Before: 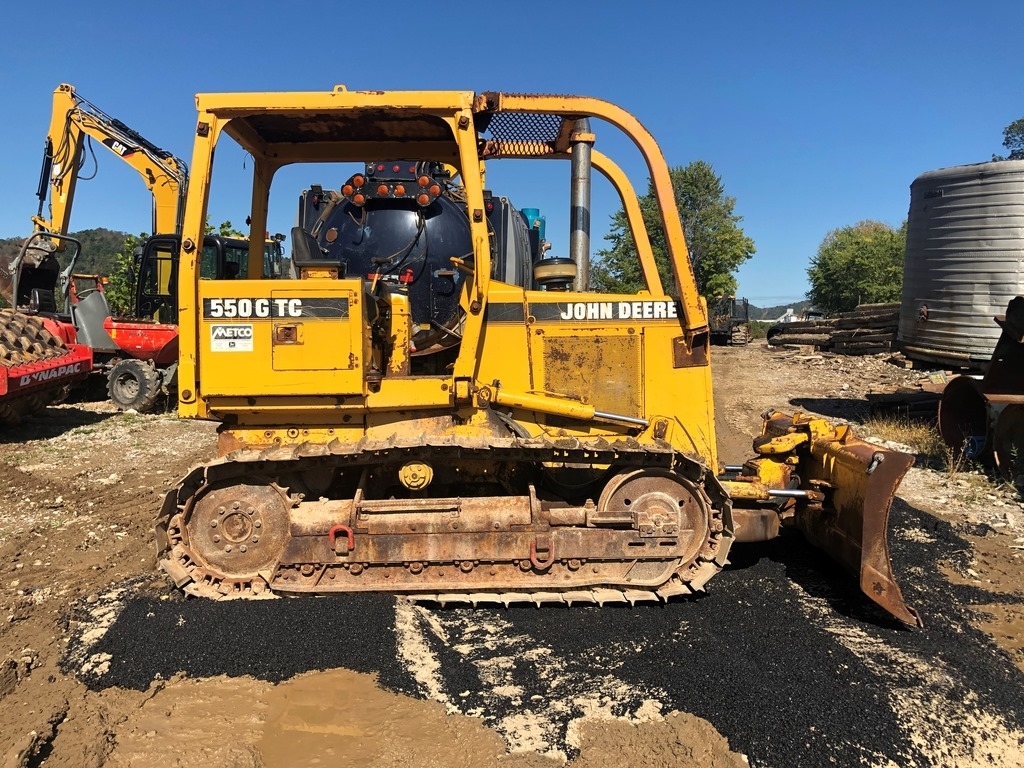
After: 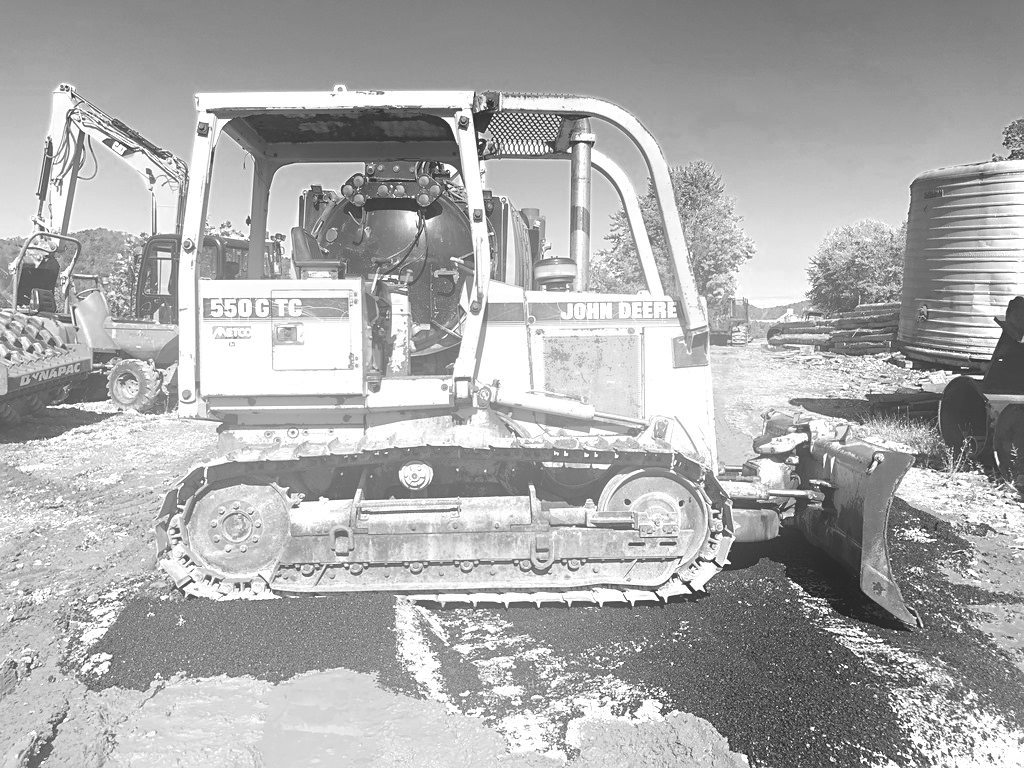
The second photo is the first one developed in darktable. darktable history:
exposure: black level correction 0, exposure 1.1 EV, compensate exposure bias true, compensate highlight preservation false
sharpen: amount 0.2
color zones: curves: ch0 [(0.002, 0.593) (0.143, 0.417) (0.285, 0.541) (0.455, 0.289) (0.608, 0.327) (0.727, 0.283) (0.869, 0.571) (1, 0.603)]; ch1 [(0, 0) (0.143, 0) (0.286, 0) (0.429, 0) (0.571, 0) (0.714, 0) (0.857, 0)]
bloom: threshold 82.5%, strength 16.25%
white balance: red 1.138, green 0.996, blue 0.812
